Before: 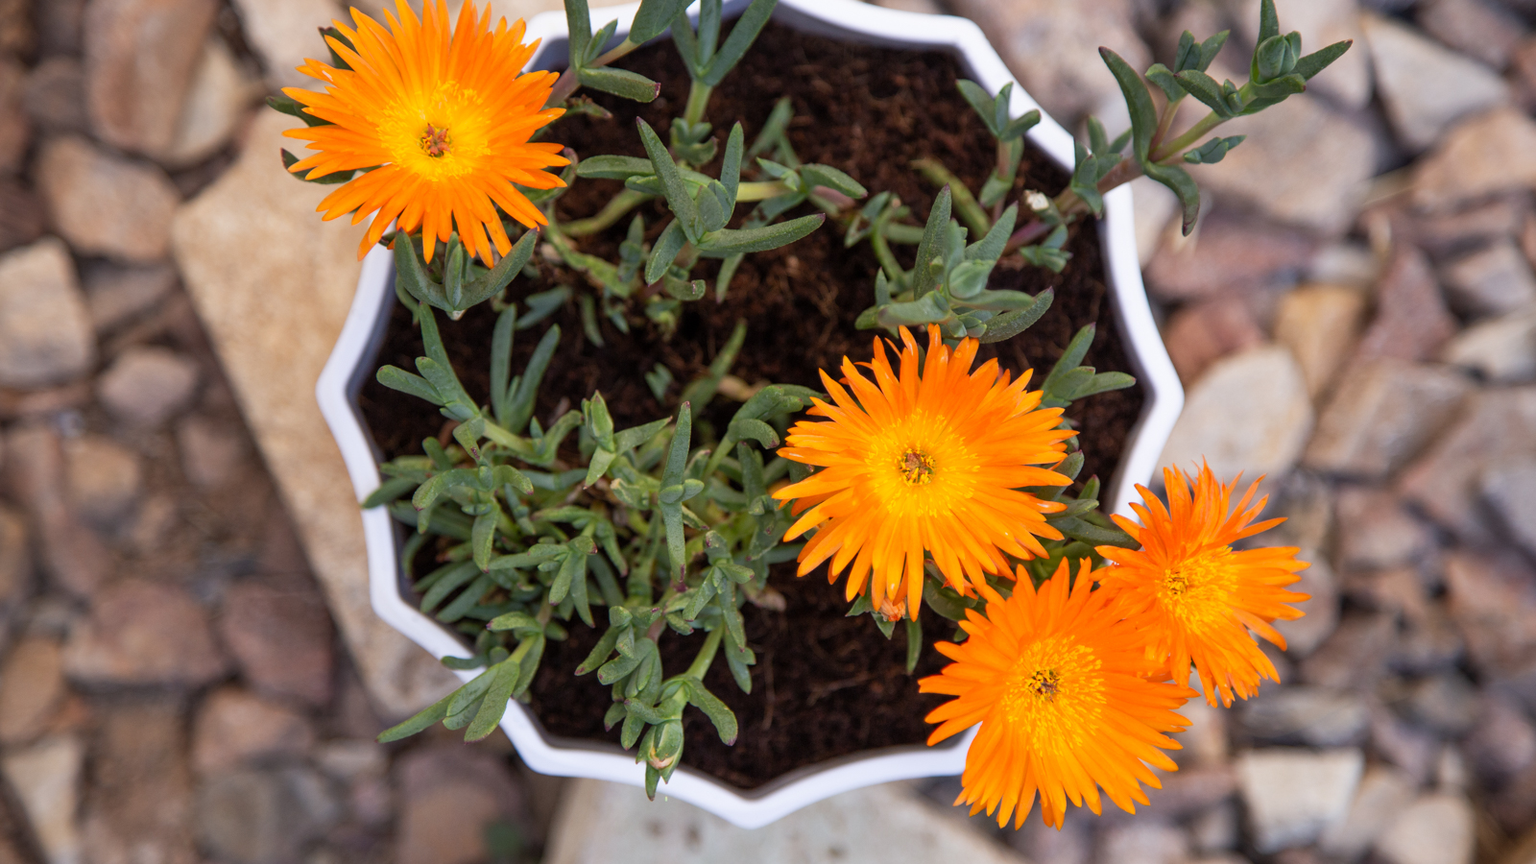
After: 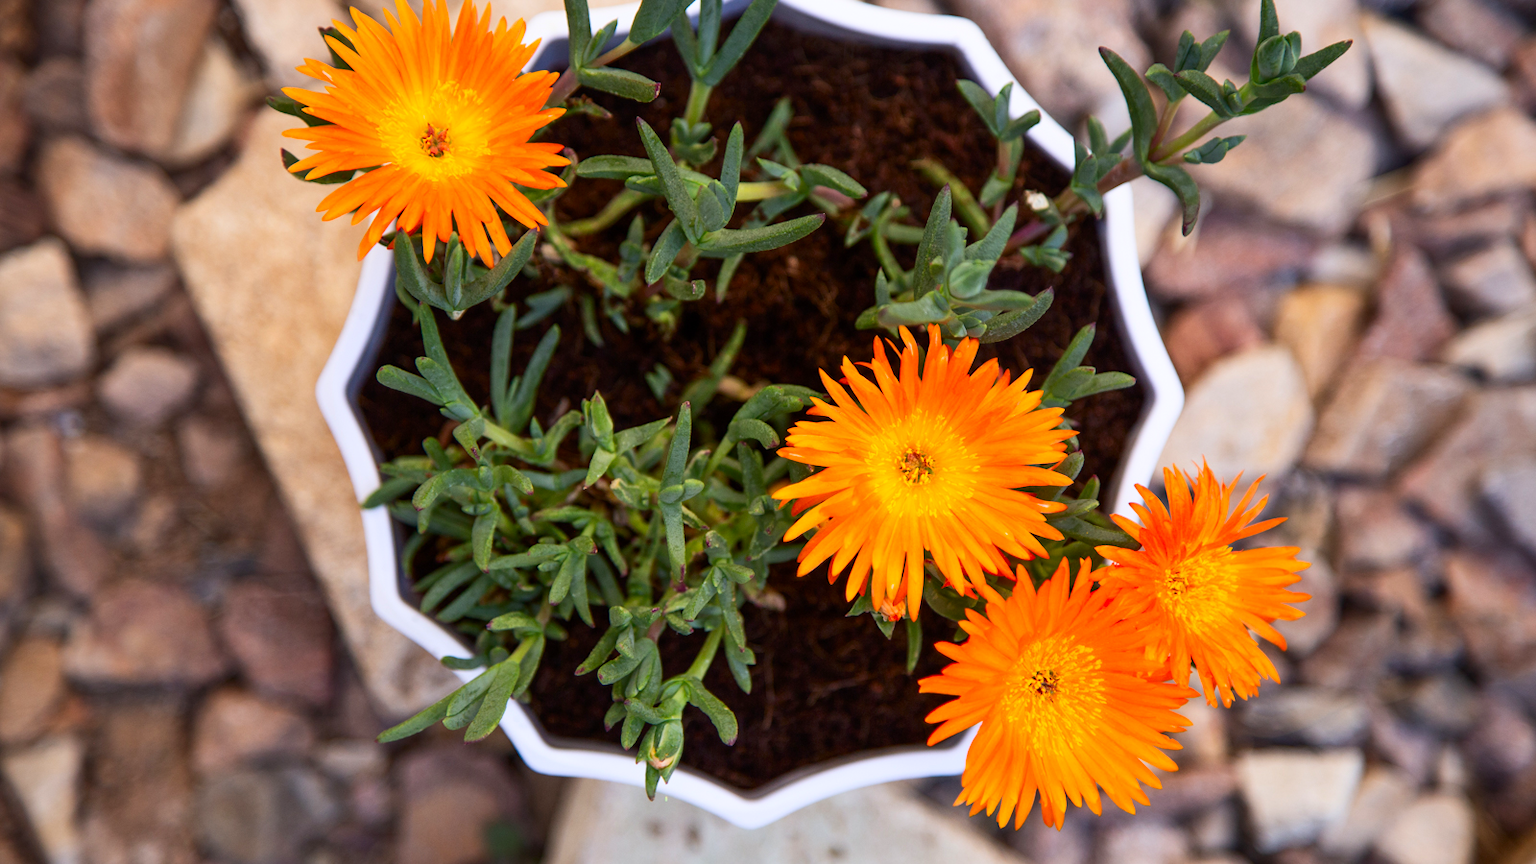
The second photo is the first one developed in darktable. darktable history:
contrast brightness saturation: contrast 0.176, saturation 0.303
